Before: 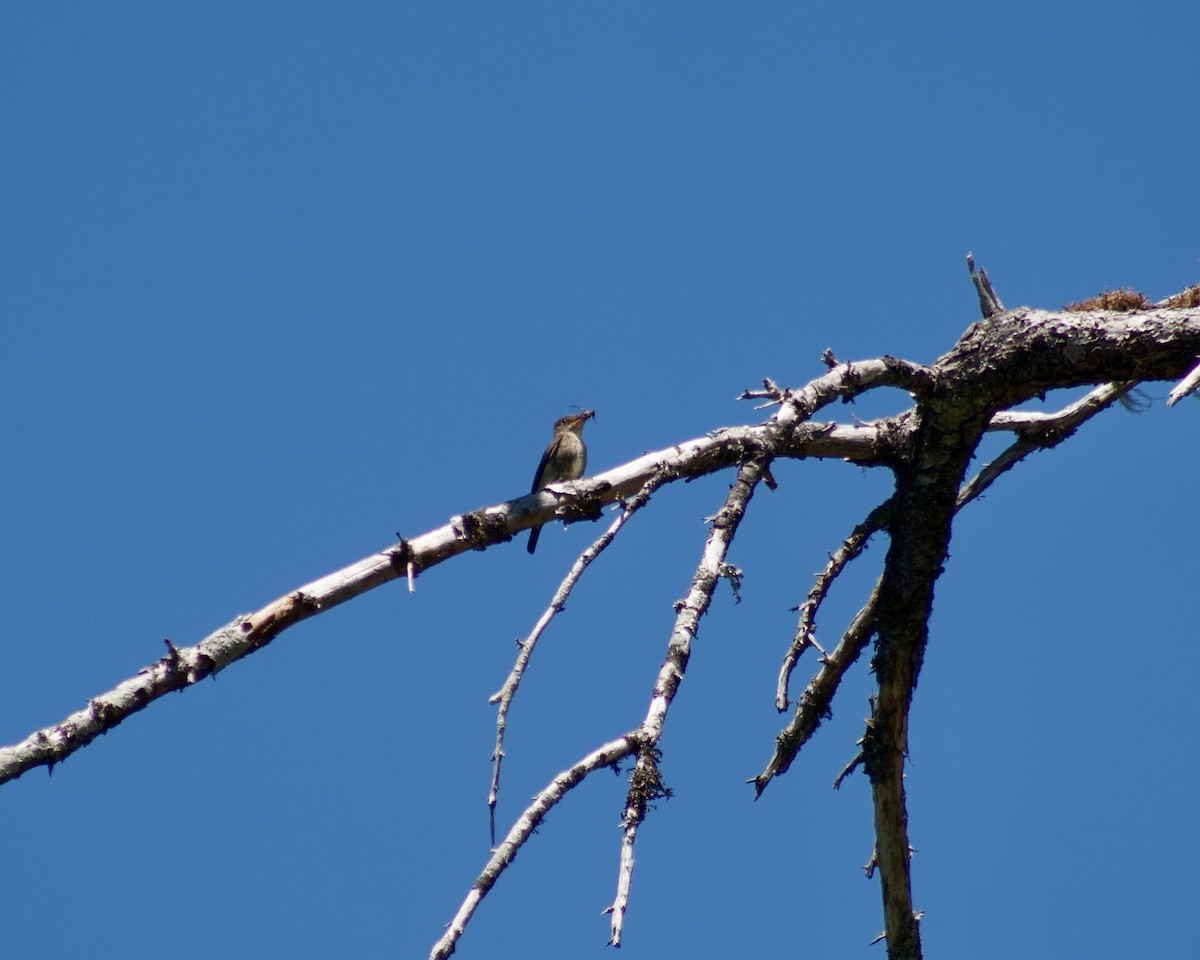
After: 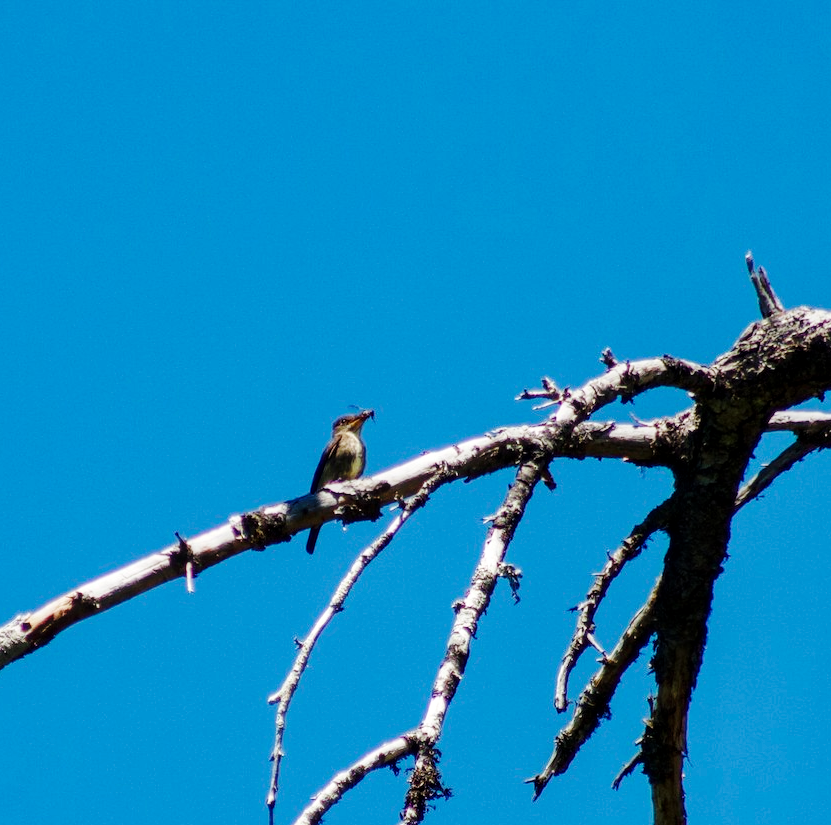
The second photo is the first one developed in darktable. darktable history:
local contrast: on, module defaults
base curve: curves: ch0 [(0, 0) (0.036, 0.025) (0.121, 0.166) (0.206, 0.329) (0.605, 0.79) (1, 1)], preserve colors none
crop: left 18.479%, right 12.2%, bottom 13.971%
